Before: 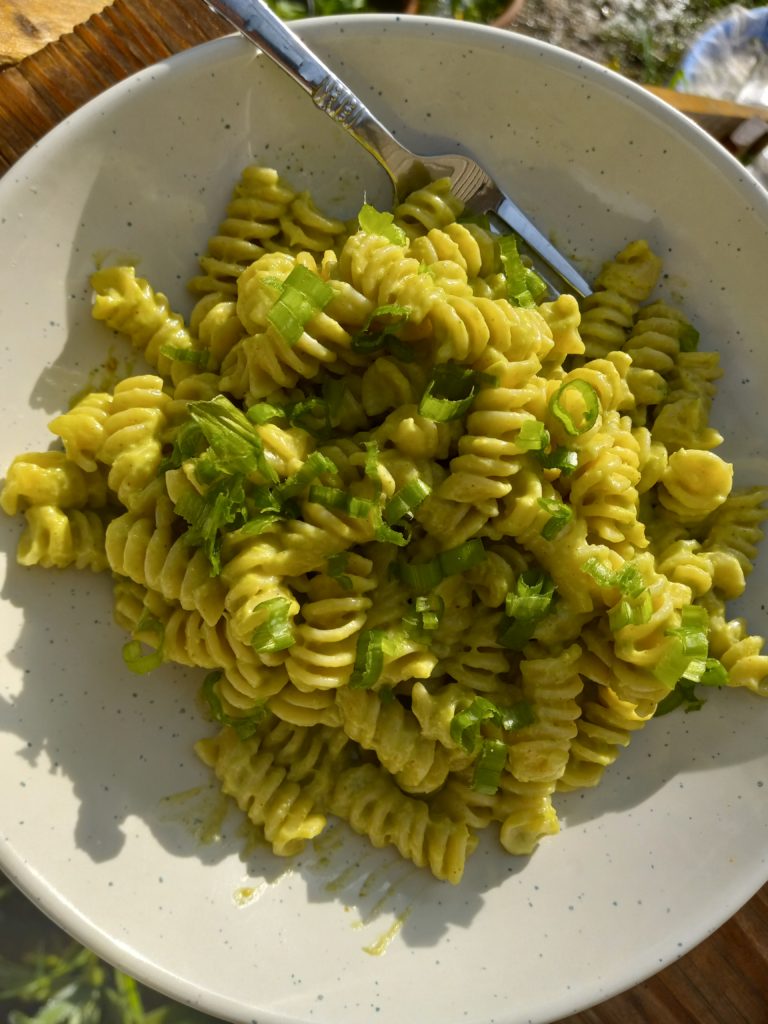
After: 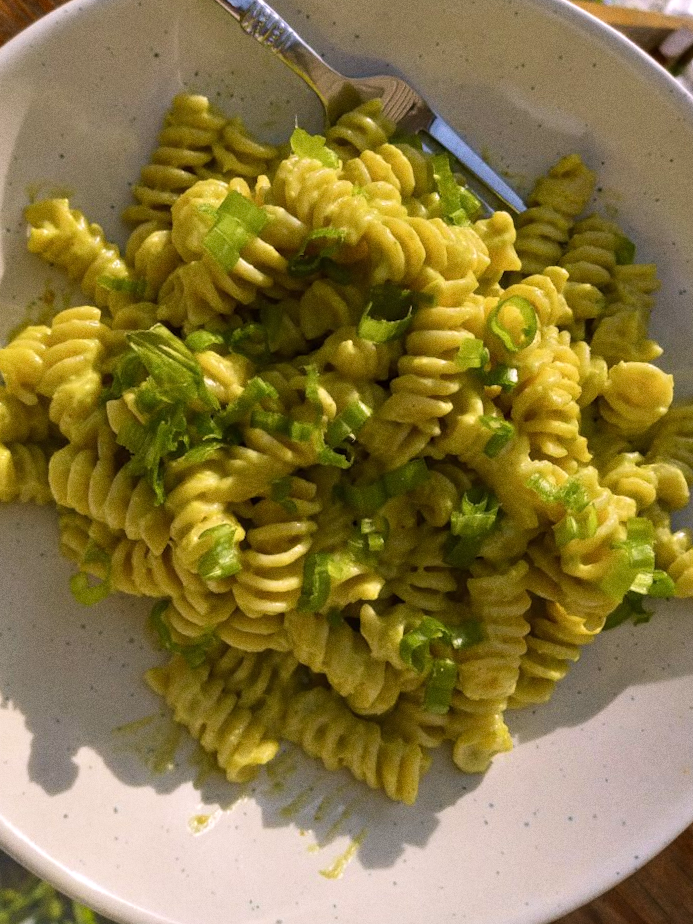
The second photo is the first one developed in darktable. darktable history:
crop and rotate: angle 1.96°, left 5.673%, top 5.673%
white balance: red 1.05, blue 1.072
grain: coarseness 0.09 ISO
velvia: on, module defaults
